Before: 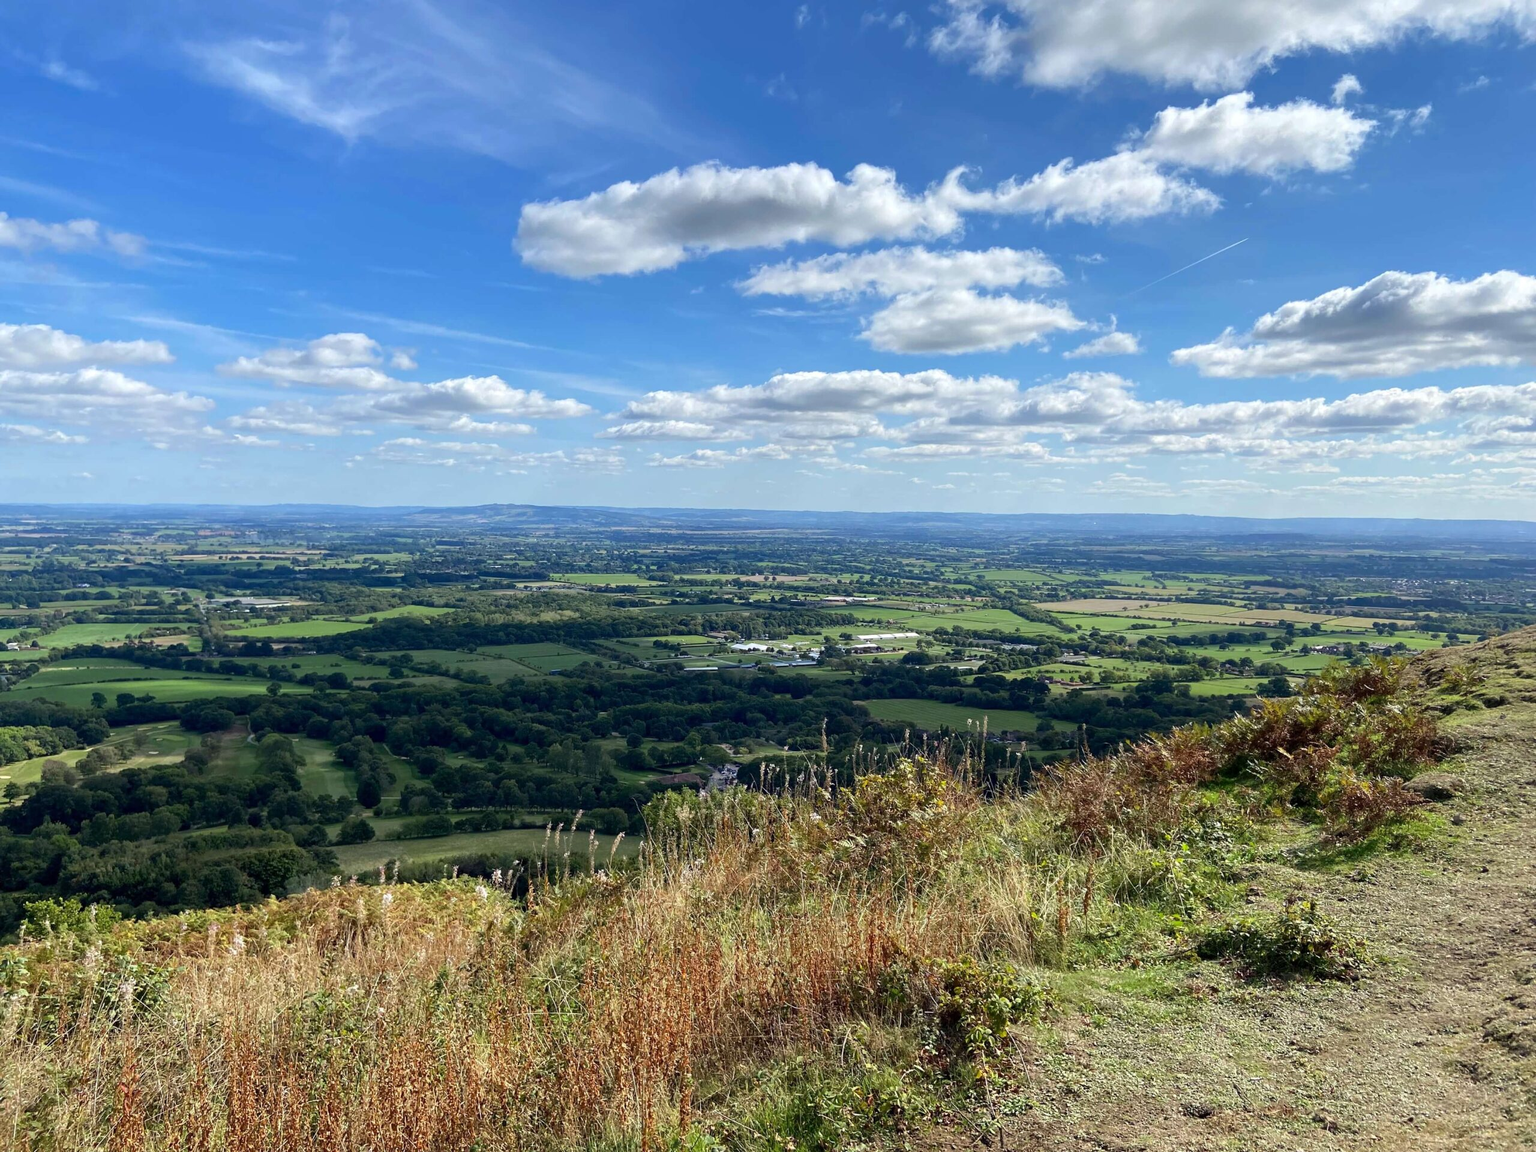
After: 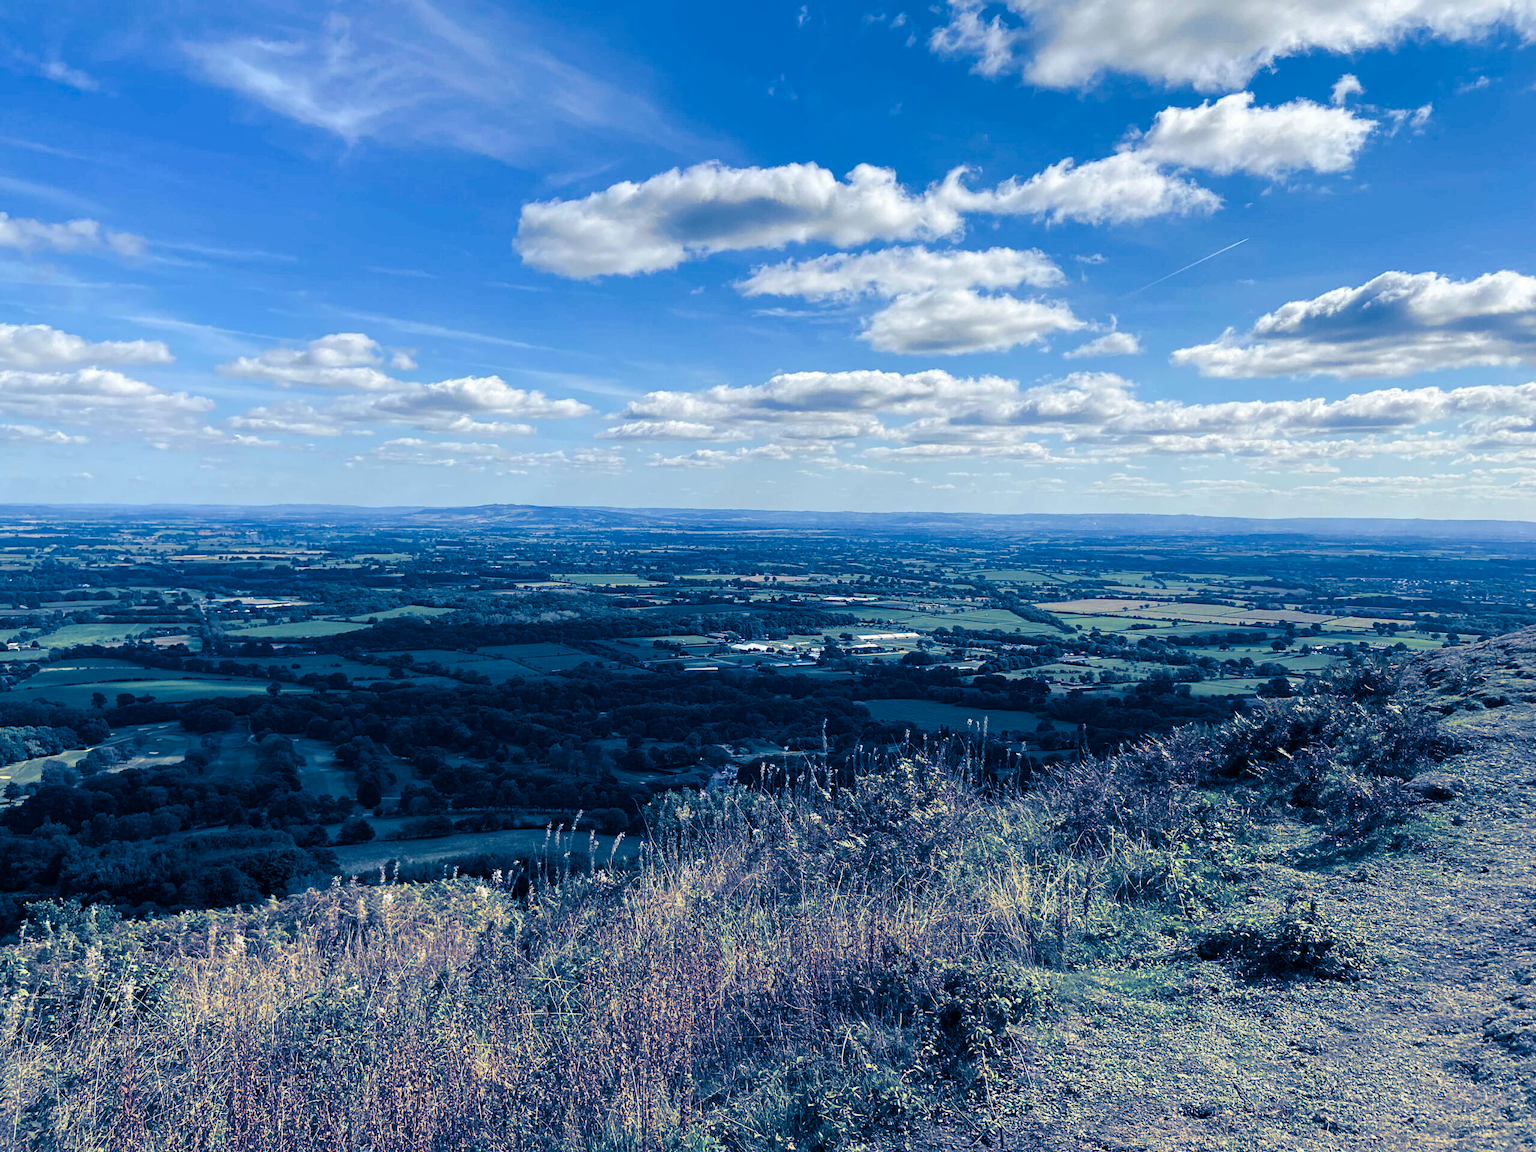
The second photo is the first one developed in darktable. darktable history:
split-toning: shadows › hue 226.8°, shadows › saturation 1, highlights › saturation 0, balance -61.41
